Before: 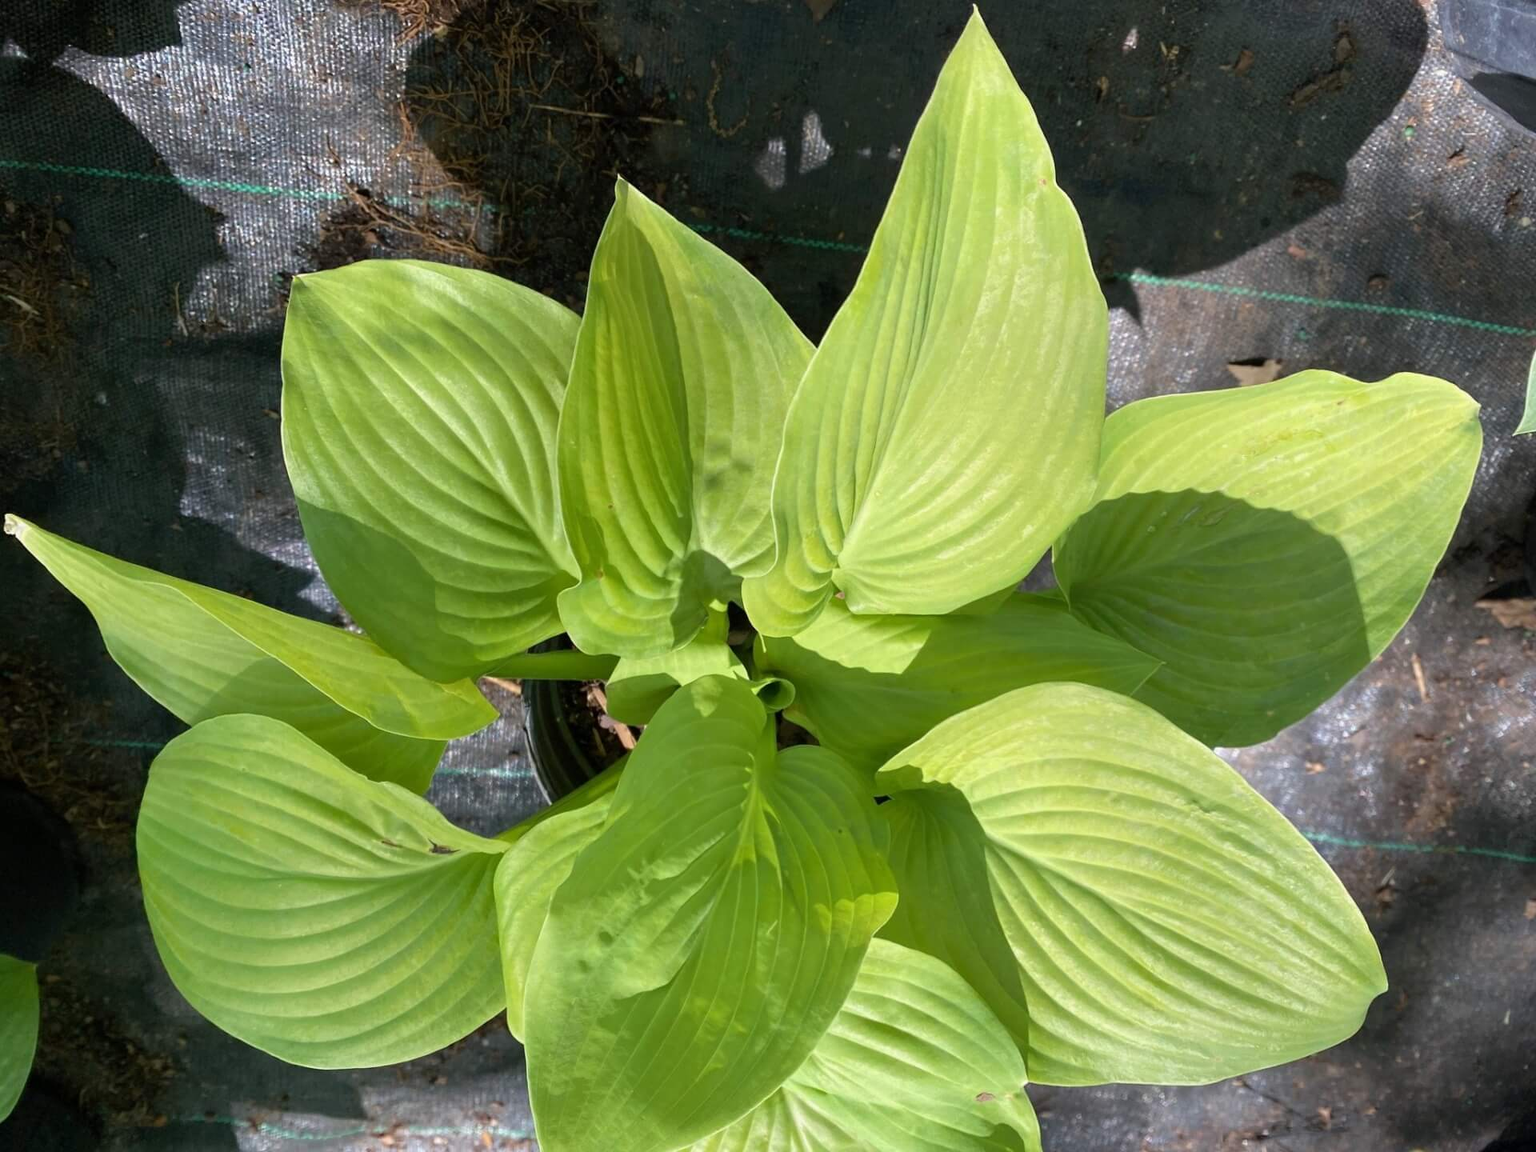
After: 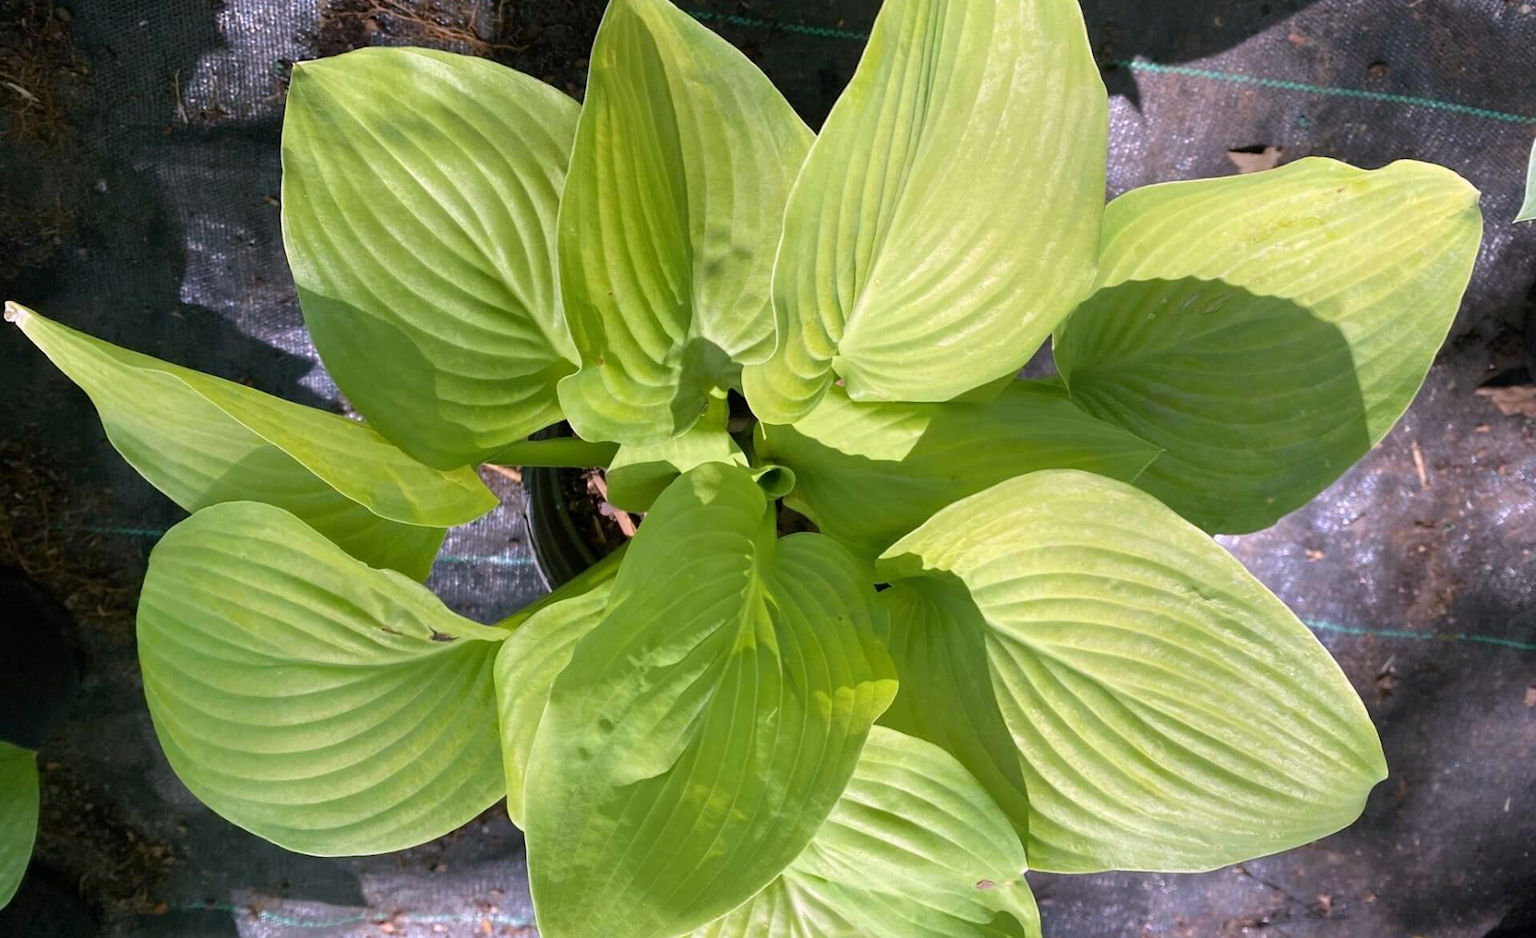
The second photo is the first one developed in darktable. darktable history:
crop and rotate: top 18.507%
white balance: red 1.066, blue 1.119
